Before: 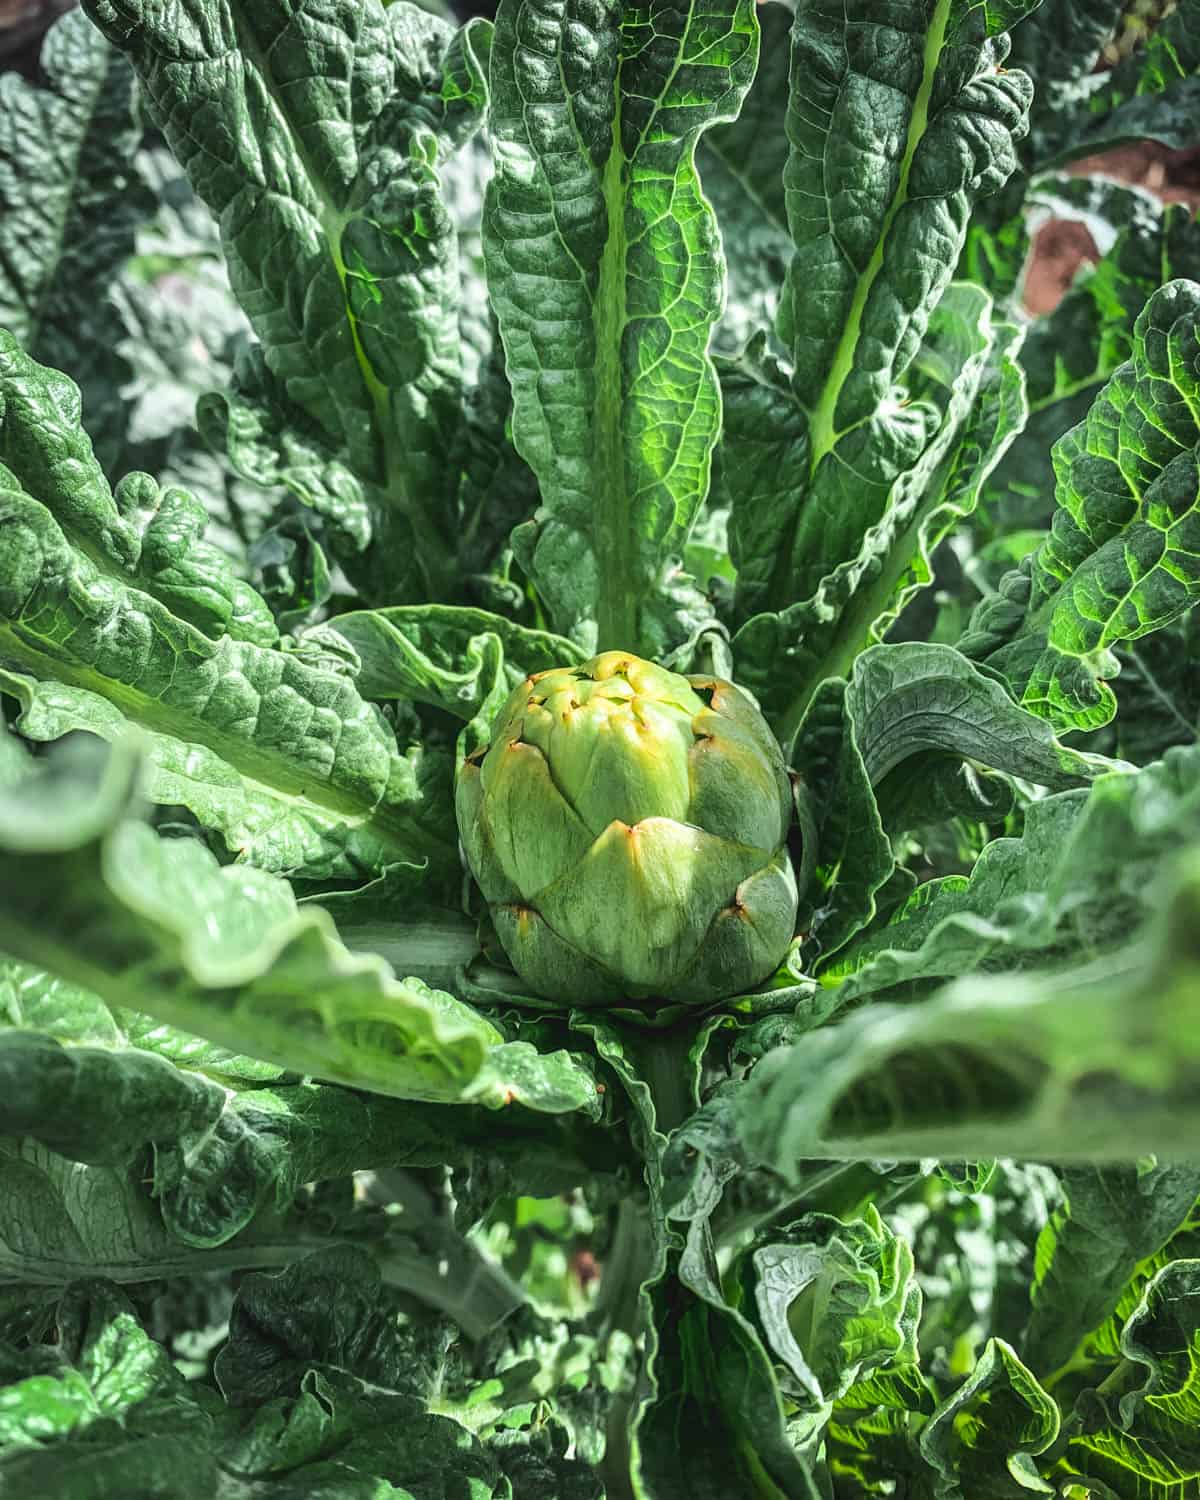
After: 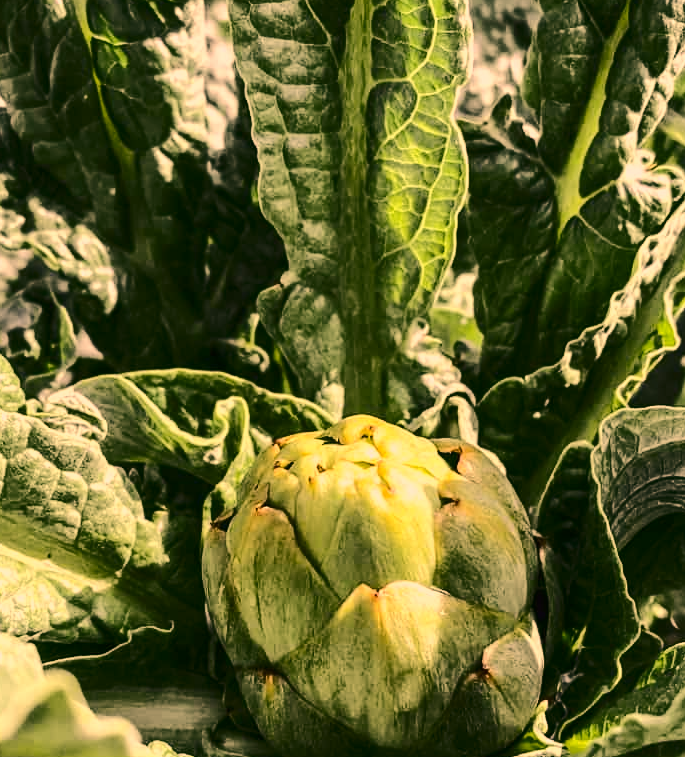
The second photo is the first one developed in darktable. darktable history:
tone curve: curves: ch0 [(0, 0) (0.003, 0.01) (0.011, 0.014) (0.025, 0.029) (0.044, 0.051) (0.069, 0.072) (0.1, 0.097) (0.136, 0.123) (0.177, 0.16) (0.224, 0.2) (0.277, 0.248) (0.335, 0.305) (0.399, 0.37) (0.468, 0.454) (0.543, 0.534) (0.623, 0.609) (0.709, 0.681) (0.801, 0.752) (0.898, 0.841) (1, 1)], color space Lab, independent channels, preserve colors none
crop: left 21.193%, top 15.74%, right 21.665%, bottom 33.729%
contrast brightness saturation: contrast 0.322, brightness -0.066, saturation 0.172
color correction: highlights a* 39.6, highlights b* 39.62, saturation 0.693
